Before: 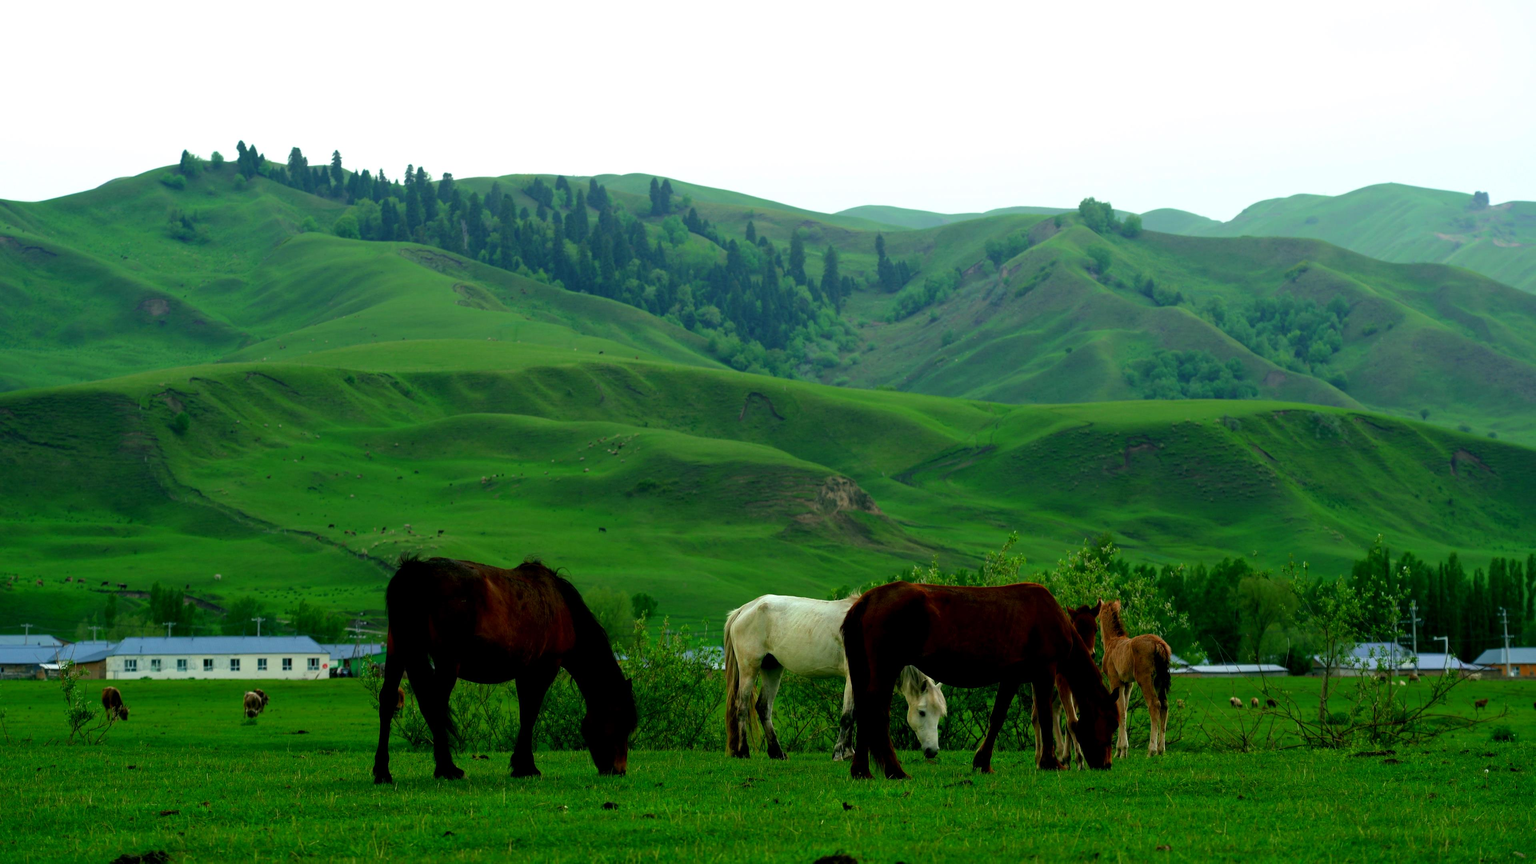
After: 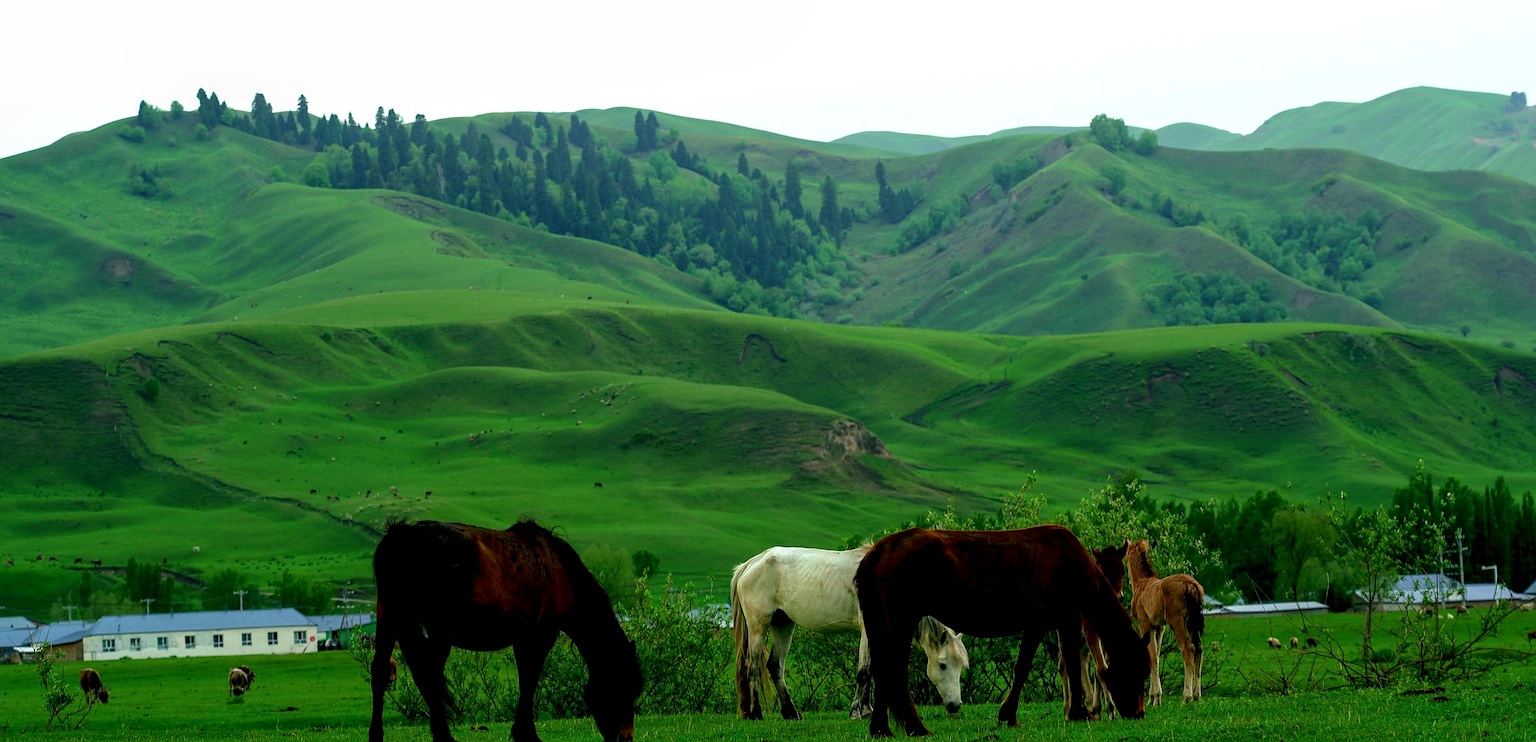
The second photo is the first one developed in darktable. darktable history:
local contrast: on, module defaults
crop: top 7.625%, bottom 8.027%
sharpen: on, module defaults
rotate and perspective: rotation -2.12°, lens shift (vertical) 0.009, lens shift (horizontal) -0.008, automatic cropping original format, crop left 0.036, crop right 0.964, crop top 0.05, crop bottom 0.959
tone equalizer: on, module defaults
